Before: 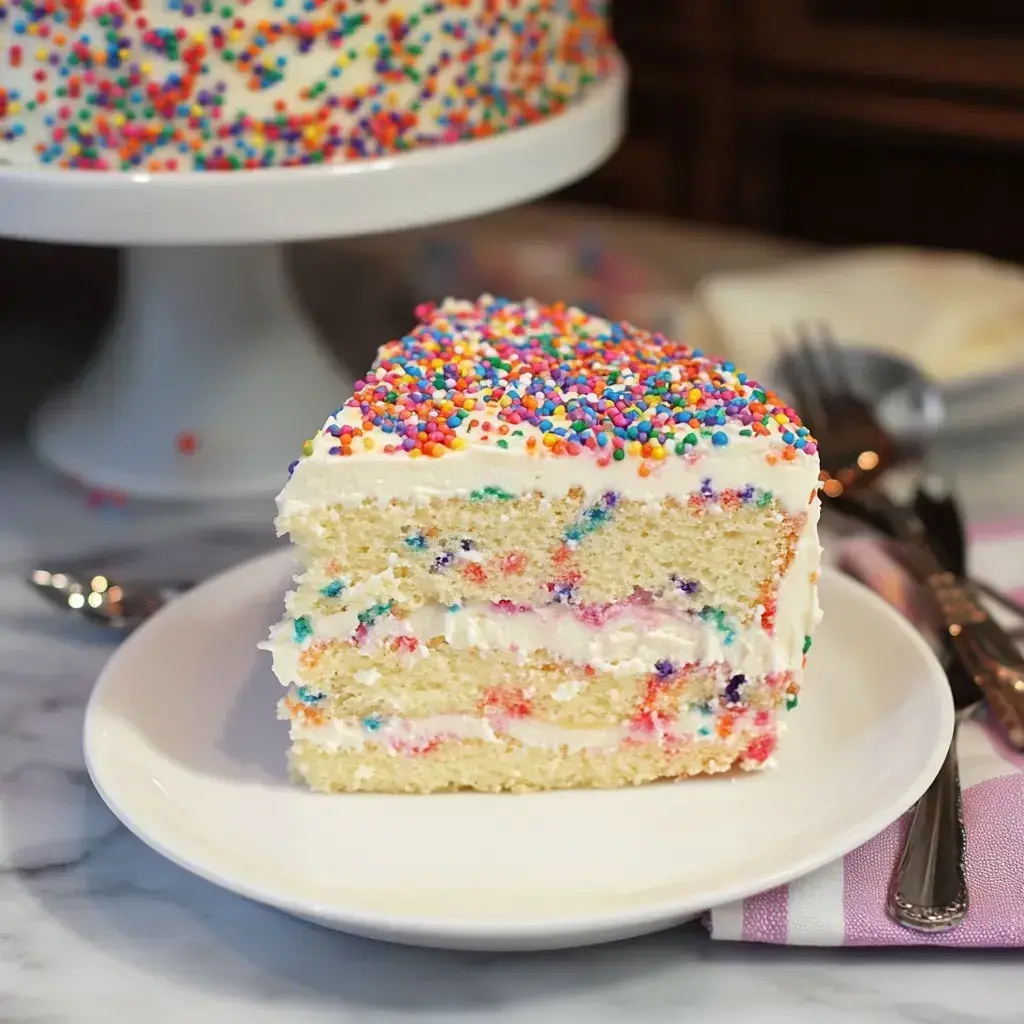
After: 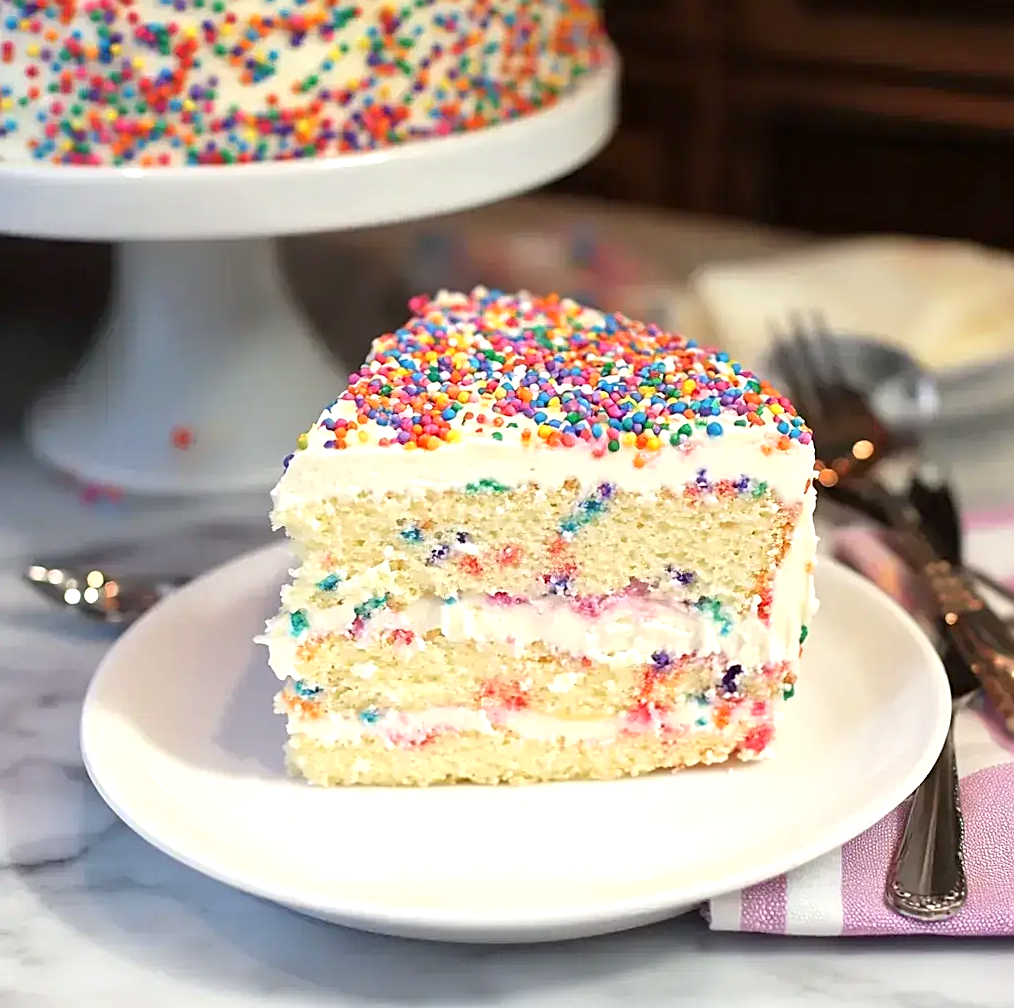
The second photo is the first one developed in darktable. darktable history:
exposure: black level correction 0.001, exposure 0.5 EV, compensate exposure bias true, compensate highlight preservation false
rotate and perspective: rotation -0.45°, automatic cropping original format, crop left 0.008, crop right 0.992, crop top 0.012, crop bottom 0.988
sharpen: on, module defaults
